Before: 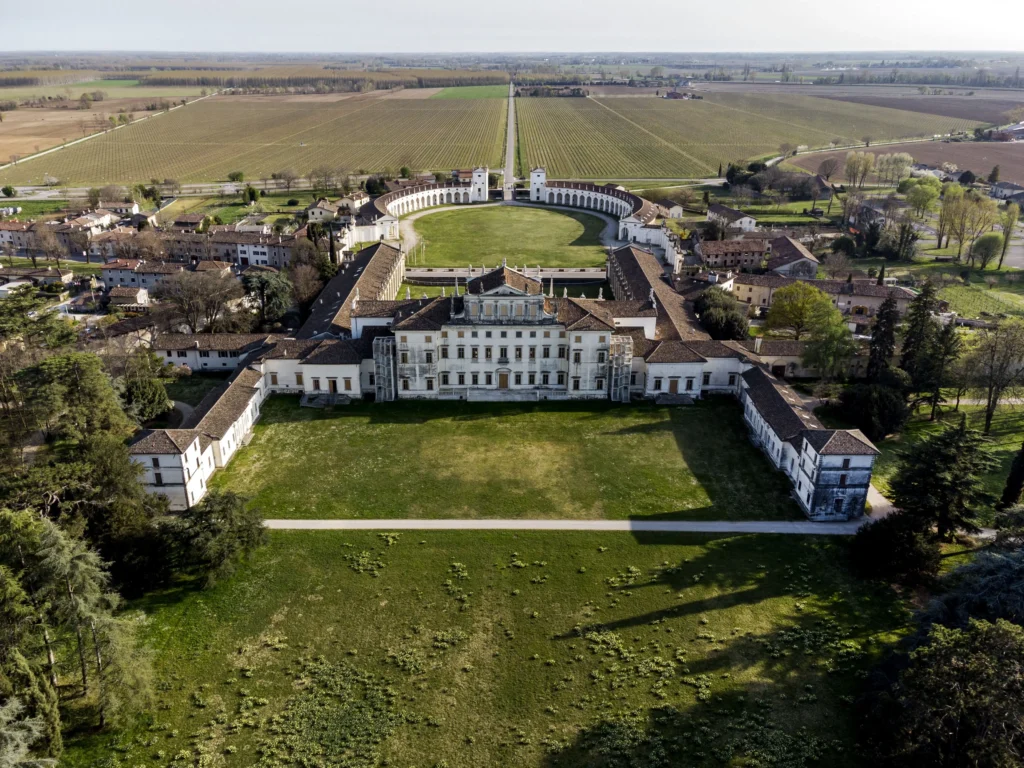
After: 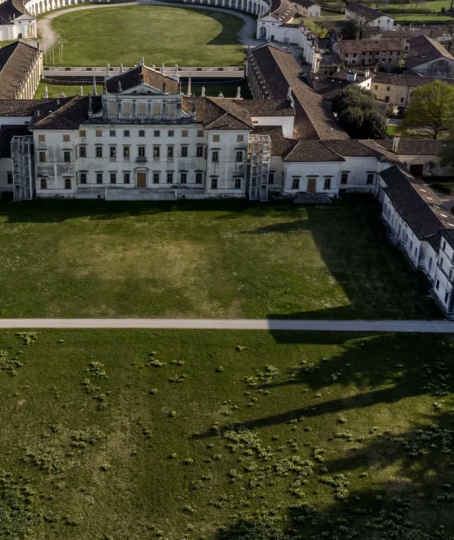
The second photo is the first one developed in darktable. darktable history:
base curve: curves: ch0 [(0, 0) (0.595, 0.418) (1, 1)], preserve colors none
crop: left 35.432%, top 26.233%, right 20.145%, bottom 3.432%
